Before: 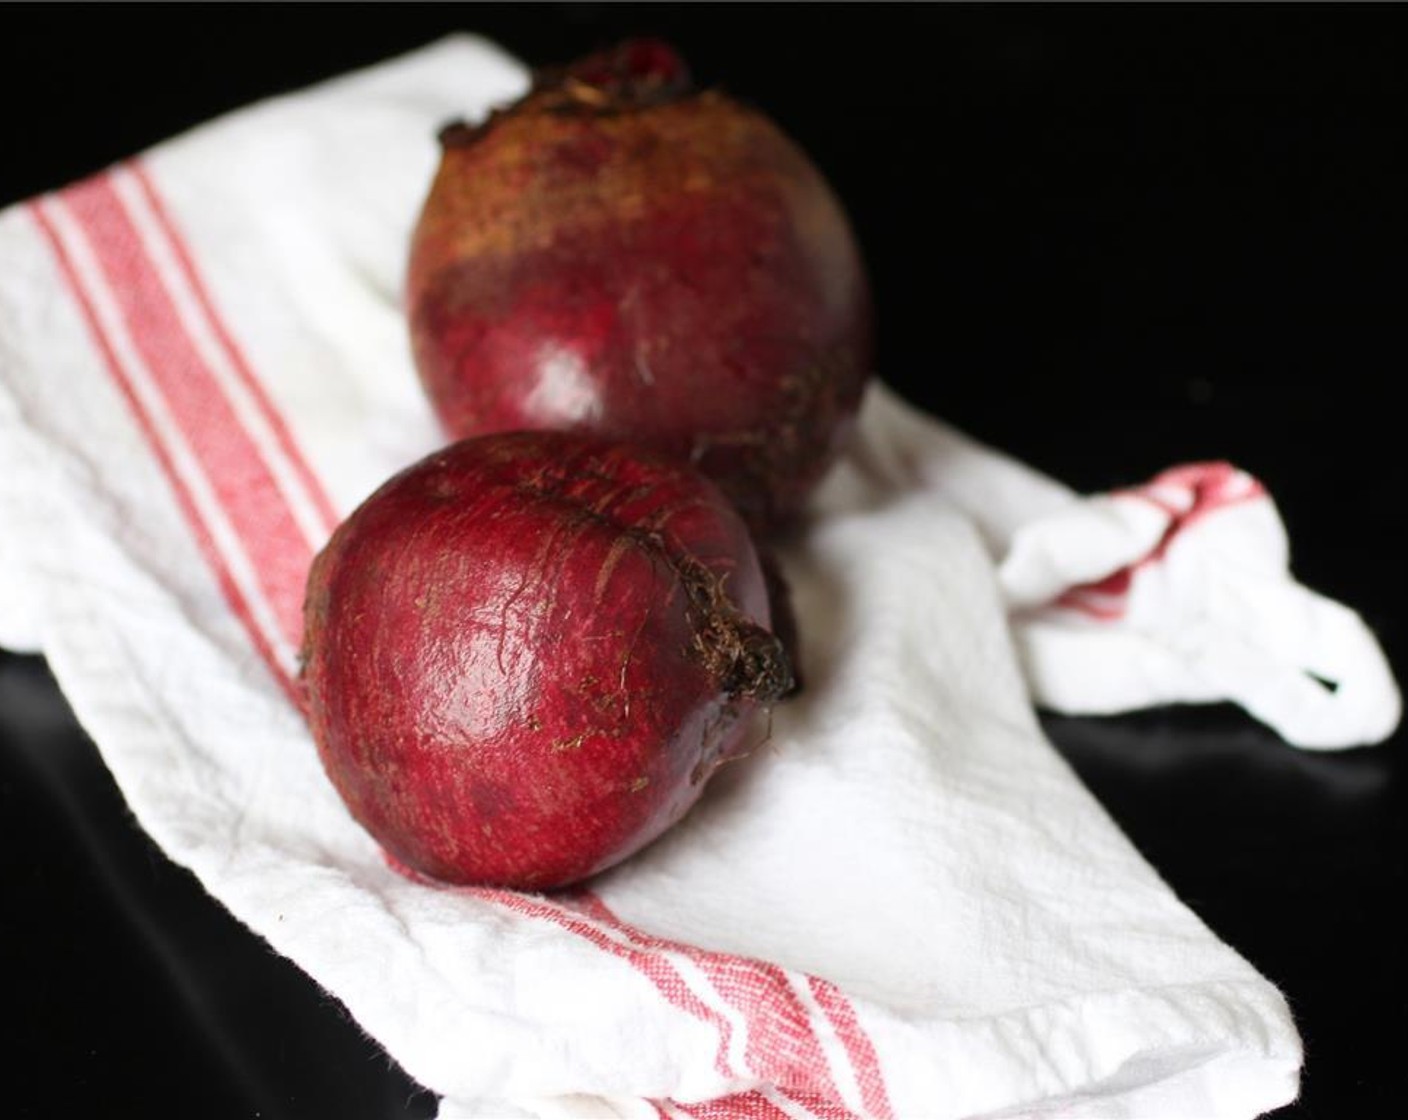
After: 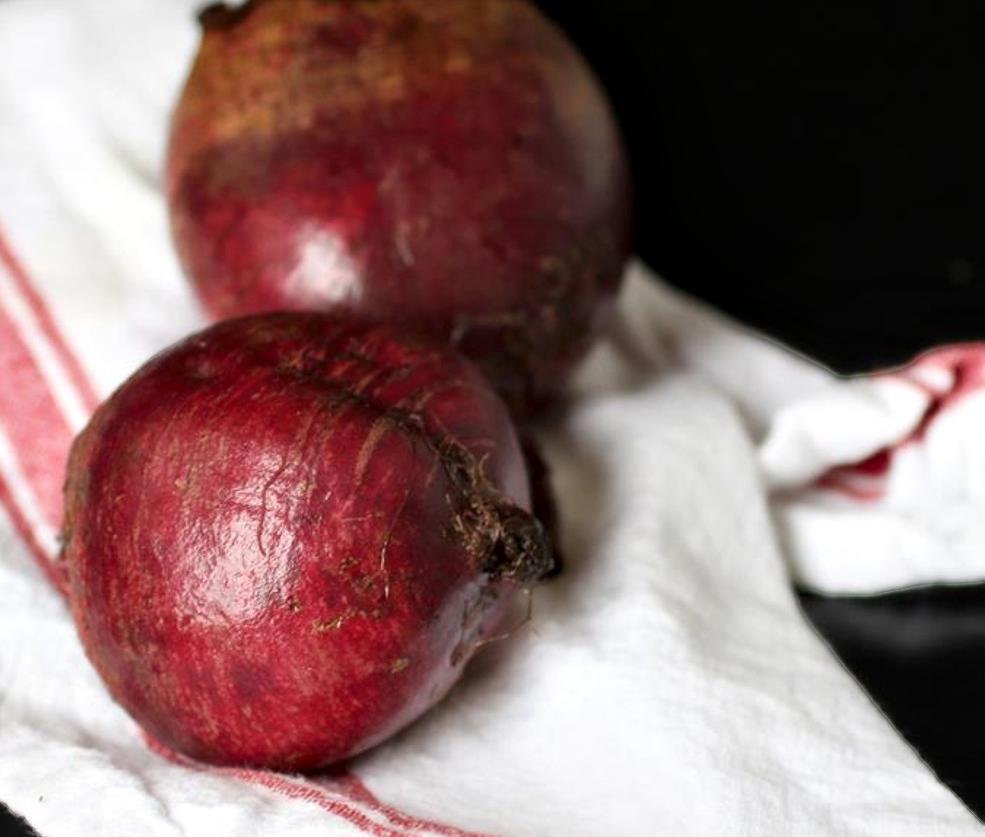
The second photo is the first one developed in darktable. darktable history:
contrast equalizer: y [[0.514, 0.573, 0.581, 0.508, 0.5, 0.5], [0.5 ×6], [0.5 ×6], [0 ×6], [0 ×6]]
crop and rotate: left 17.046%, top 10.659%, right 12.989%, bottom 14.553%
